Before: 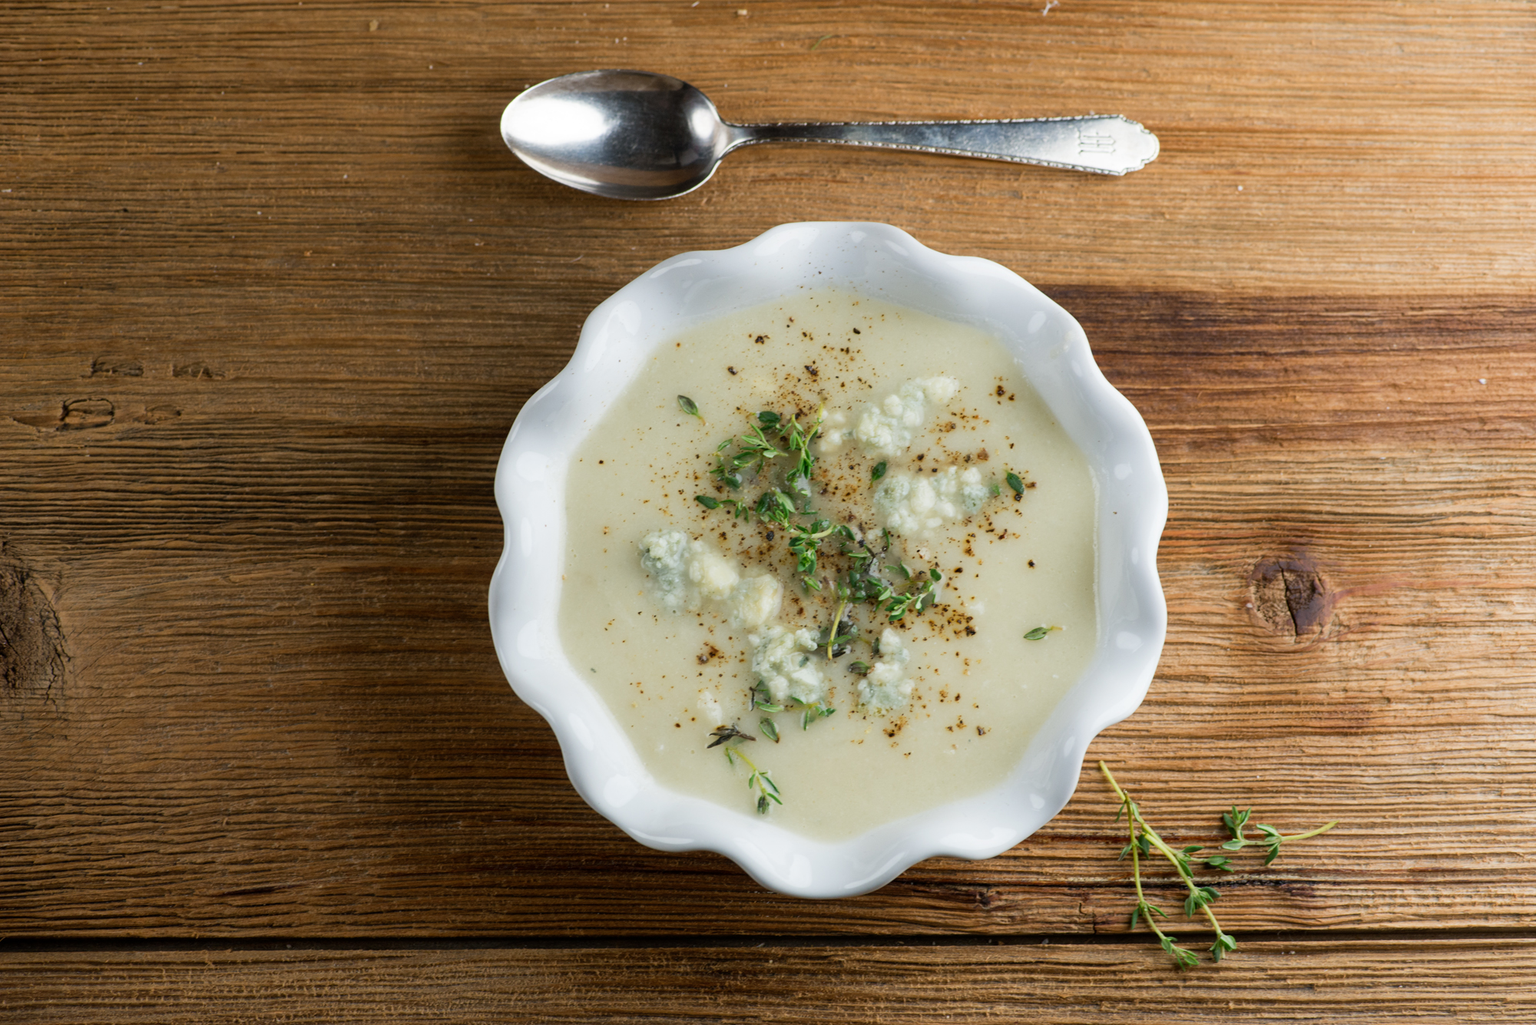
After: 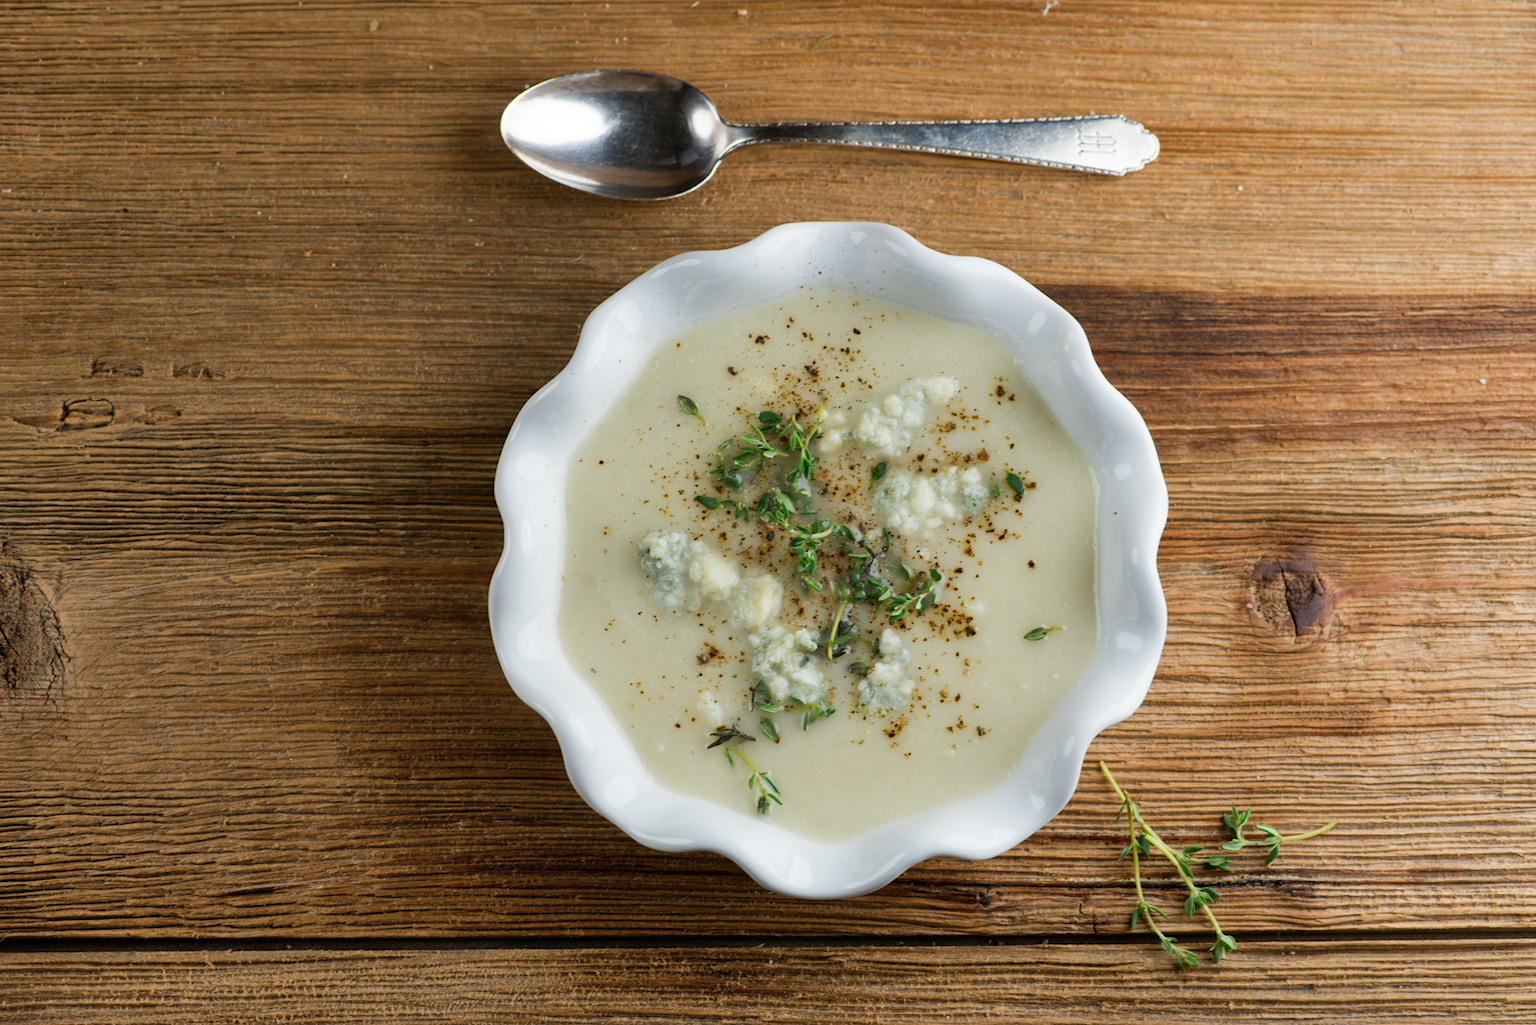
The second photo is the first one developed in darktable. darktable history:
shadows and highlights: shadows 60.36, soften with gaussian
